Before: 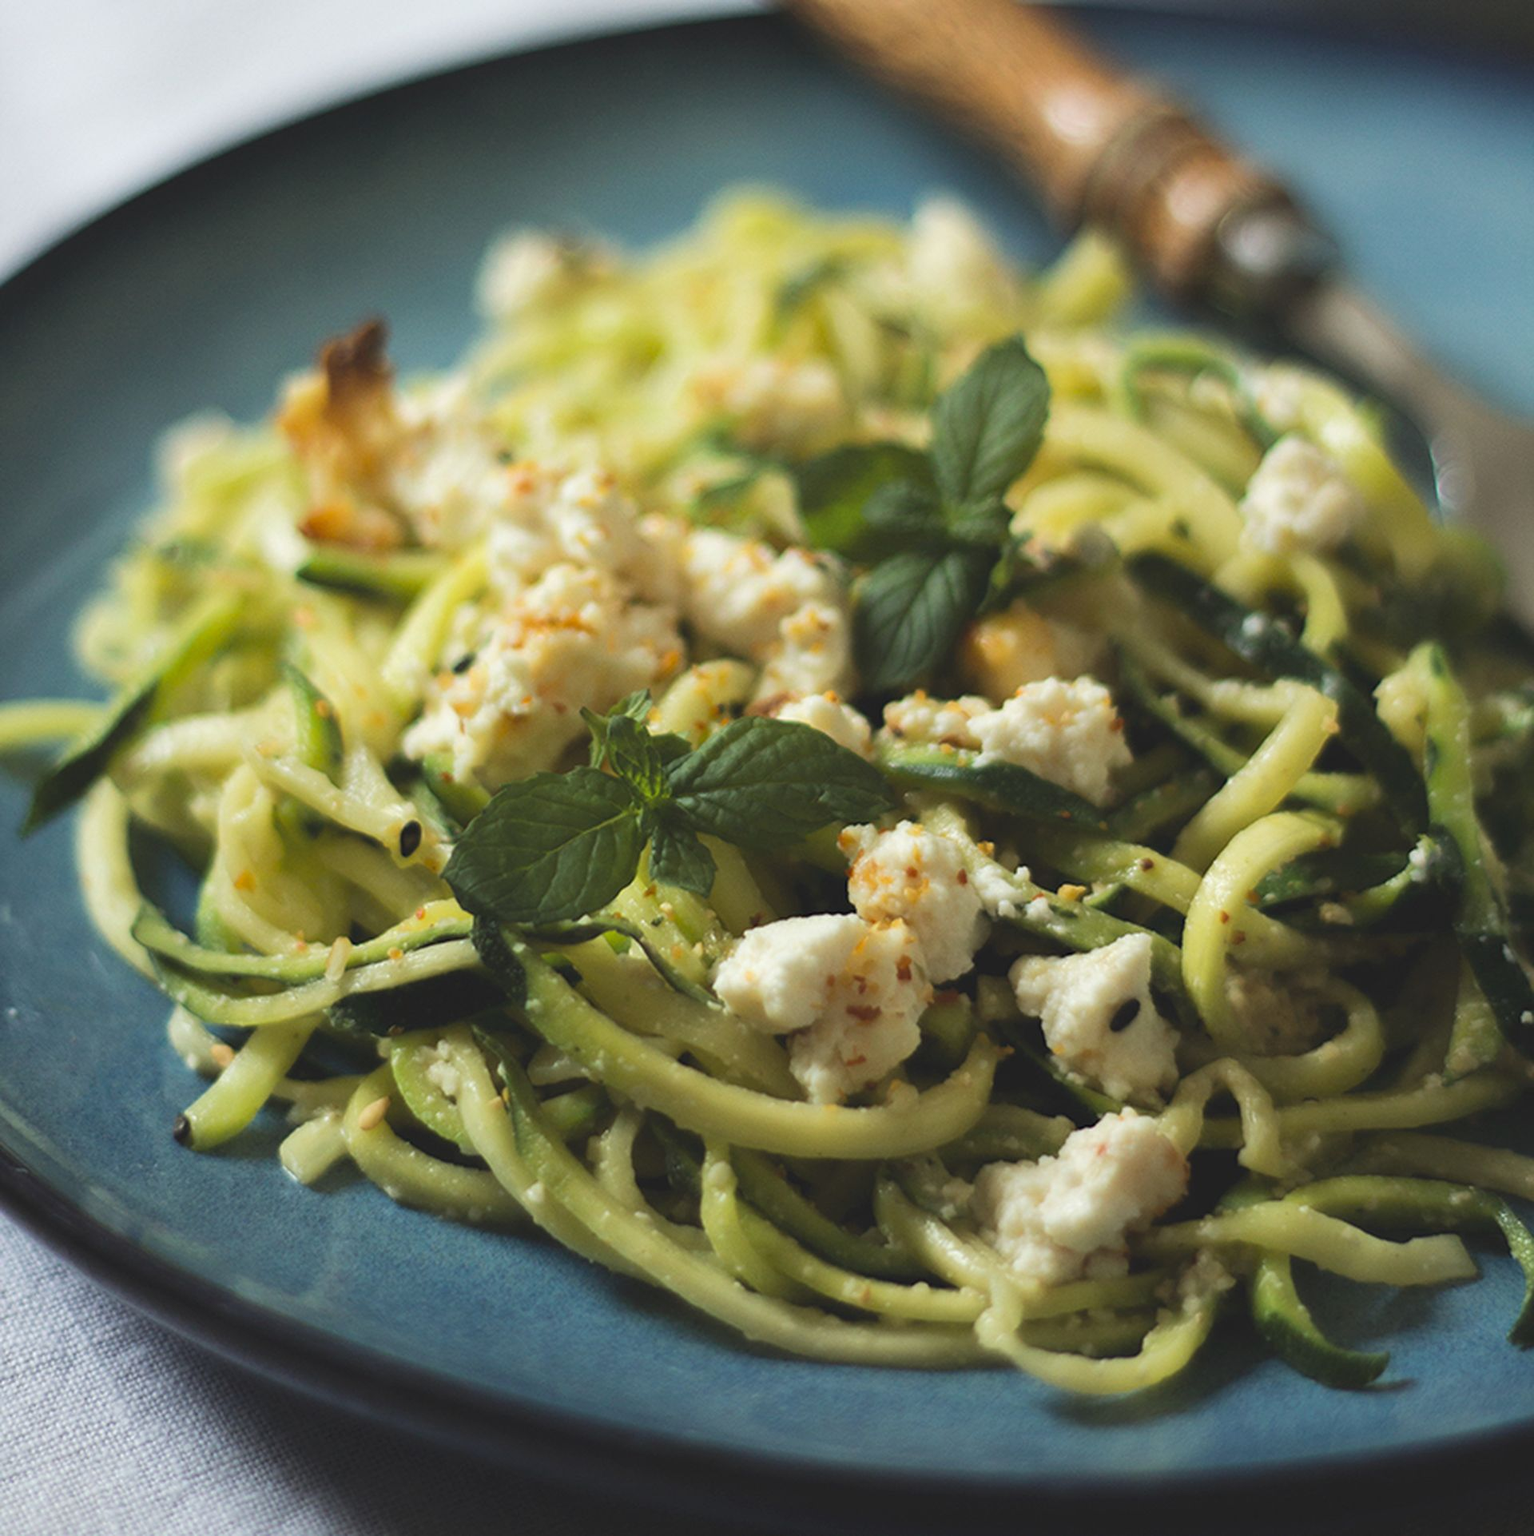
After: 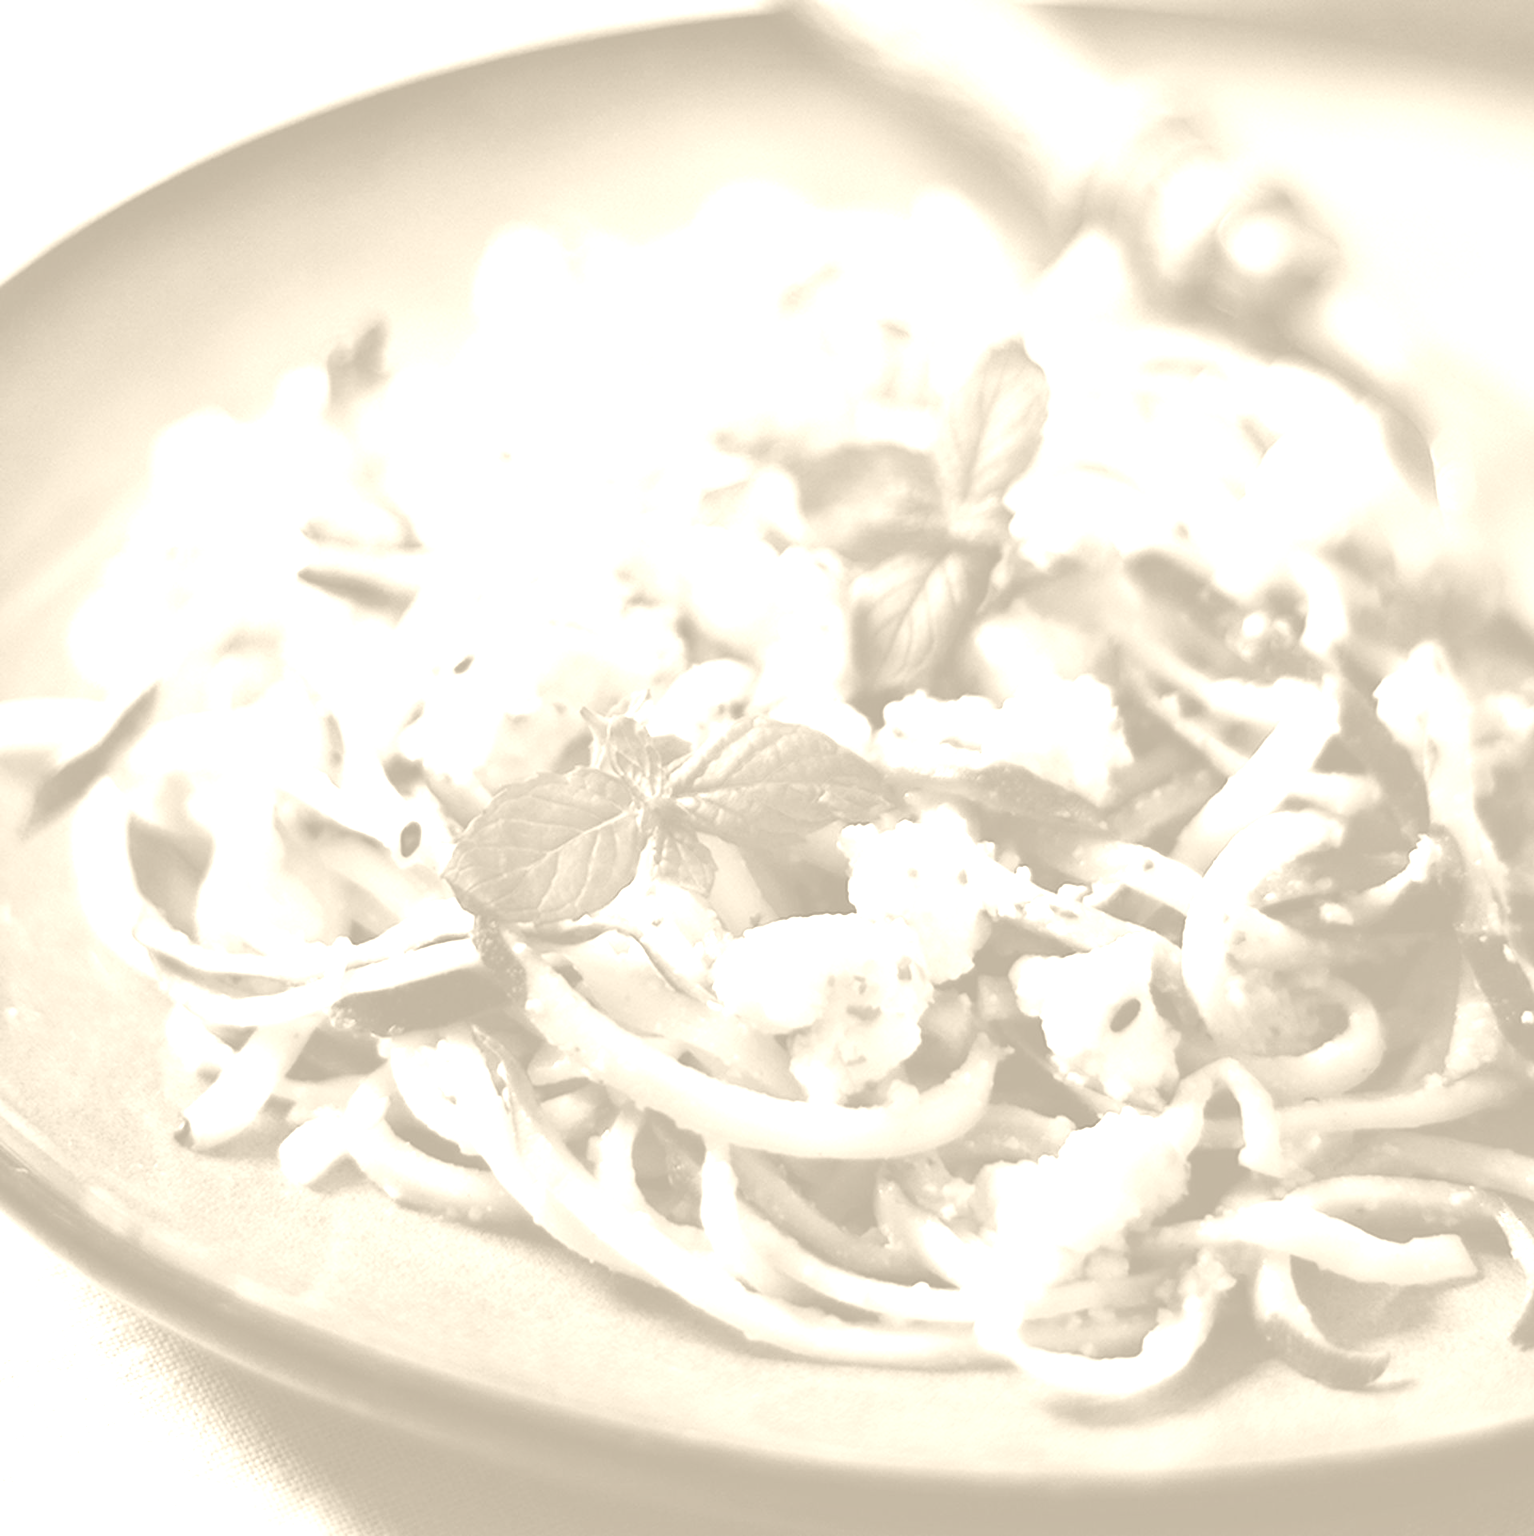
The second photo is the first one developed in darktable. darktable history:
base curve: curves: ch0 [(0, 0) (0.026, 0.03) (0.109, 0.232) (0.351, 0.748) (0.669, 0.968) (1, 1)], preserve colors none
colorize: hue 36°, saturation 71%, lightness 80.79%
shadows and highlights: shadows 32.83, highlights -47.7, soften with gaussian
